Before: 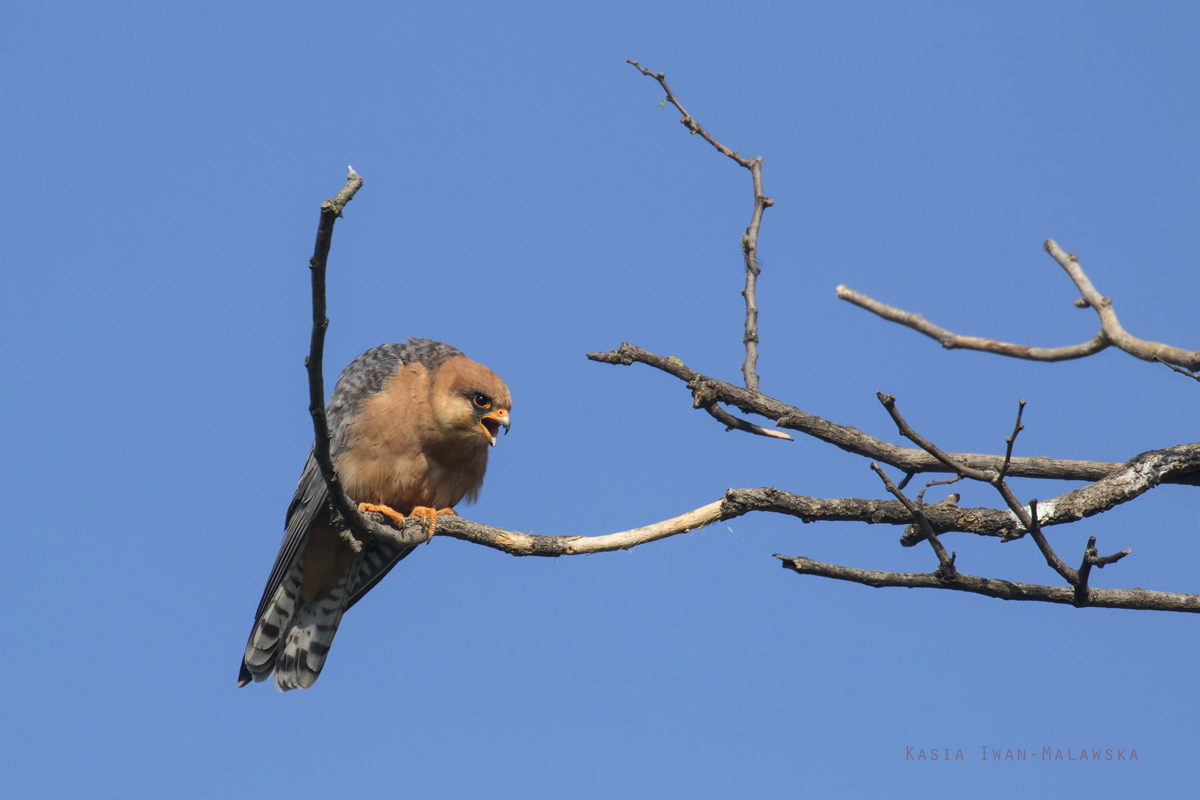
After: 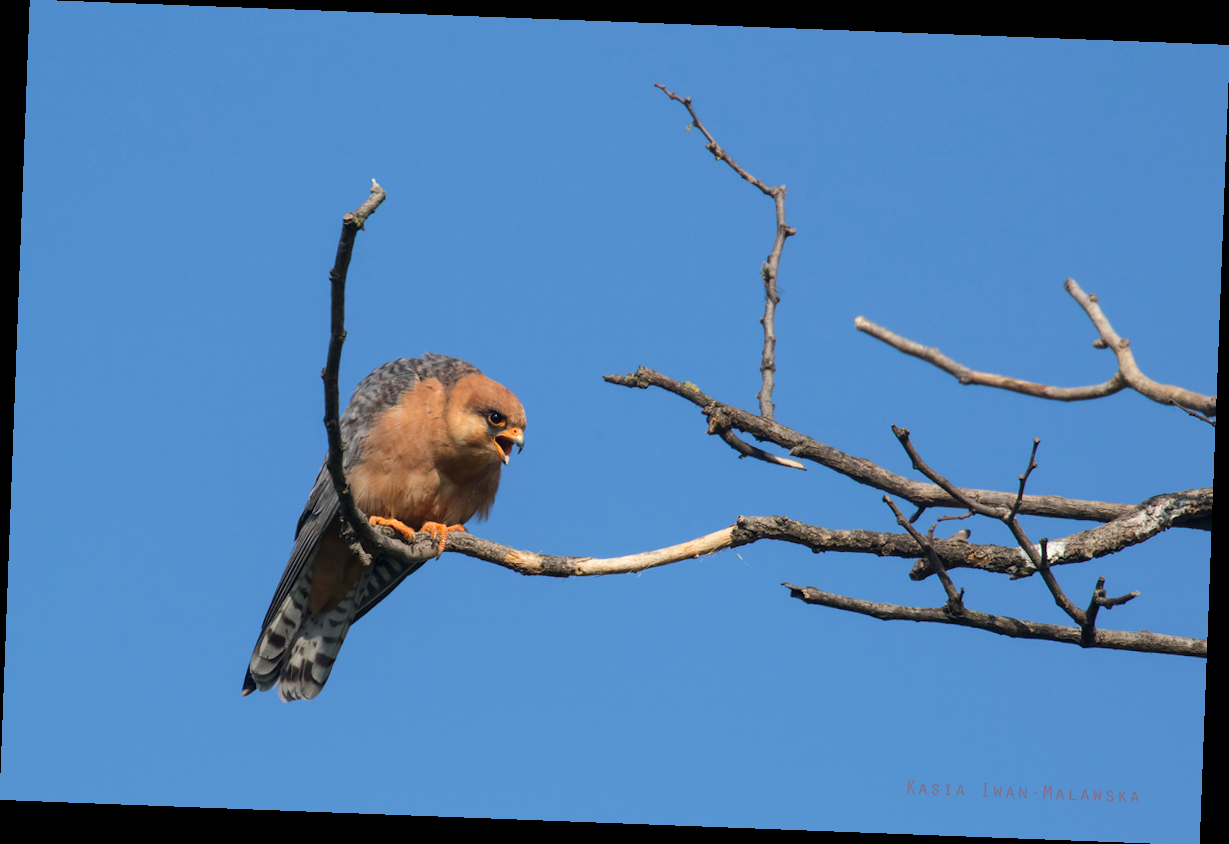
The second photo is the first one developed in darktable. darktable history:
color balance: mode lift, gamma, gain (sRGB)
rotate and perspective: rotation 2.17°, automatic cropping off
